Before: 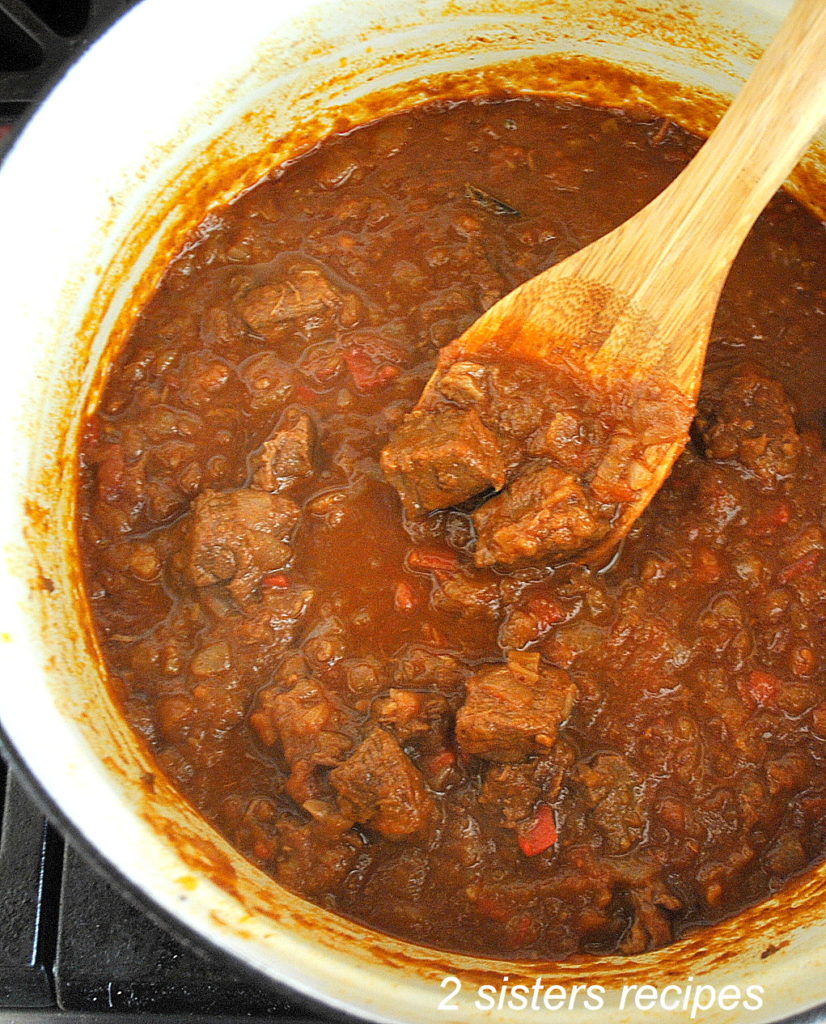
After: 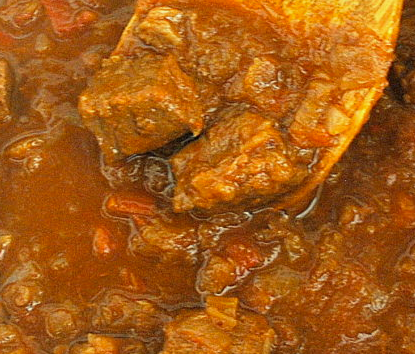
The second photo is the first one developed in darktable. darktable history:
color correction: highlights a* -5.94, highlights b* 11.19
crop: left 36.607%, top 34.735%, right 13.146%, bottom 30.611%
